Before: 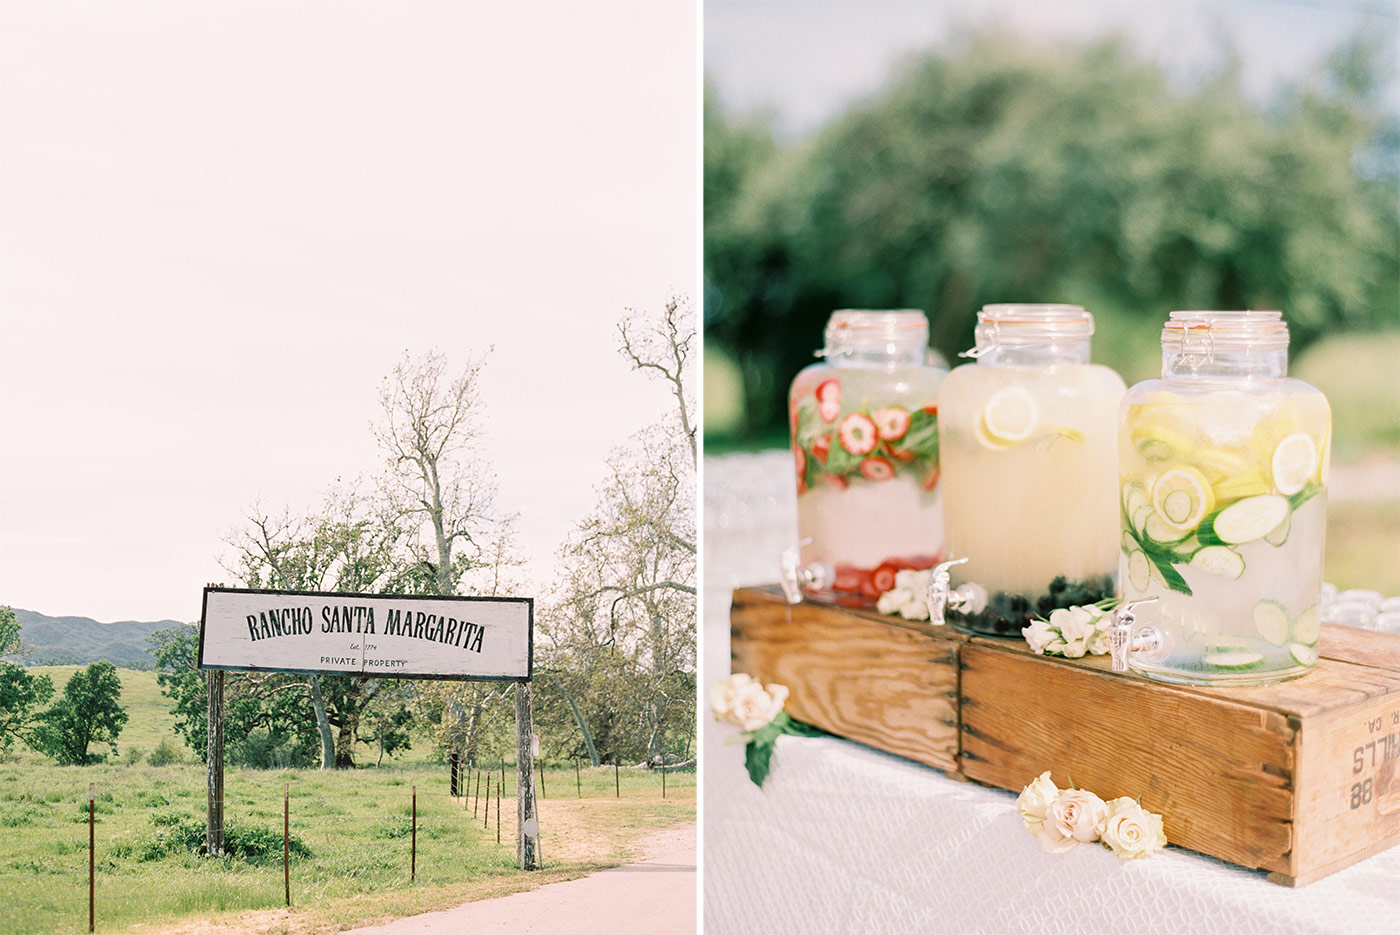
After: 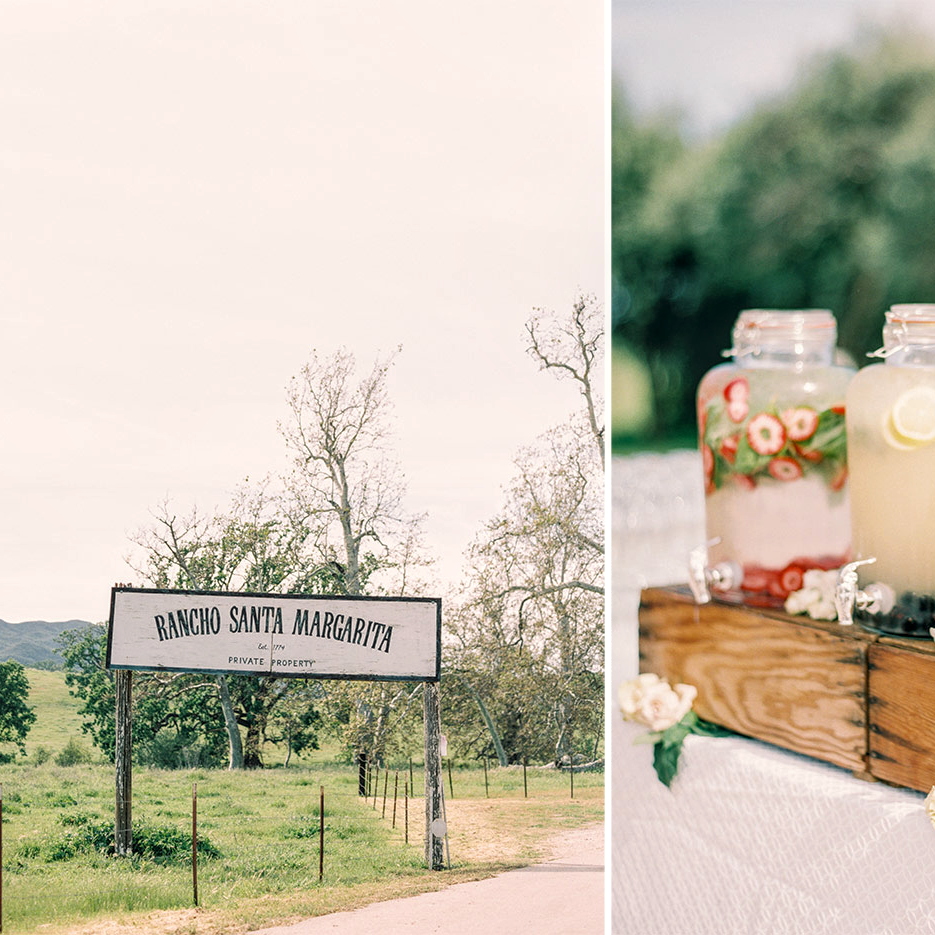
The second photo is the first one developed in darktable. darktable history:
local contrast: on, module defaults
crop and rotate: left 6.632%, right 26.517%
tone equalizer: edges refinement/feathering 500, mask exposure compensation -1.57 EV, preserve details no
color correction: highlights a* 0.3, highlights b* 2.72, shadows a* -1.45, shadows b* -4.6
